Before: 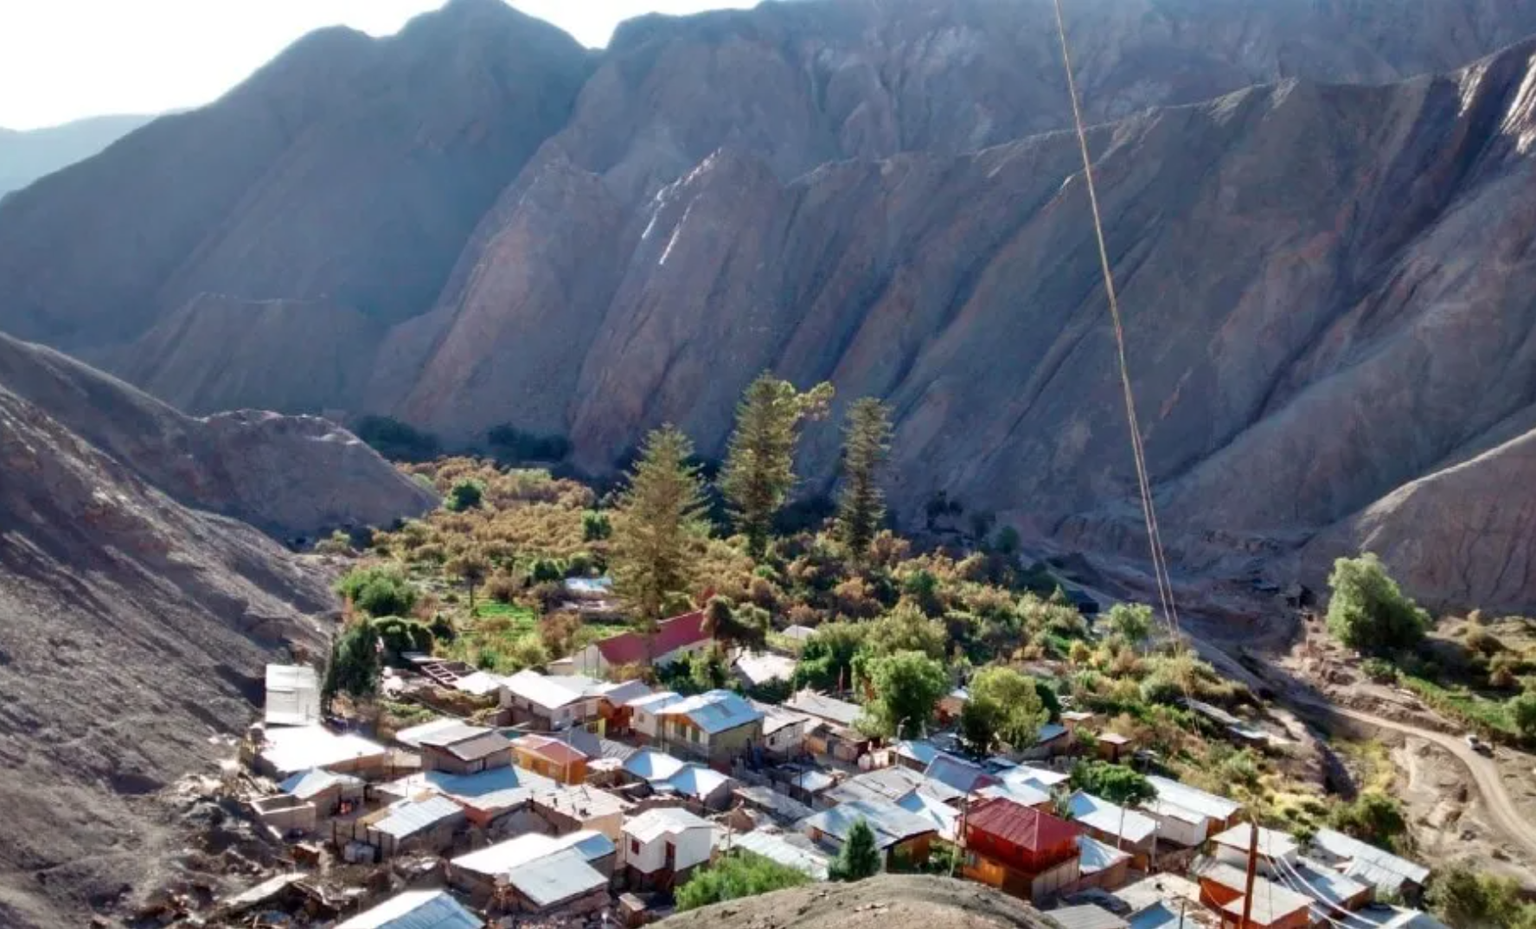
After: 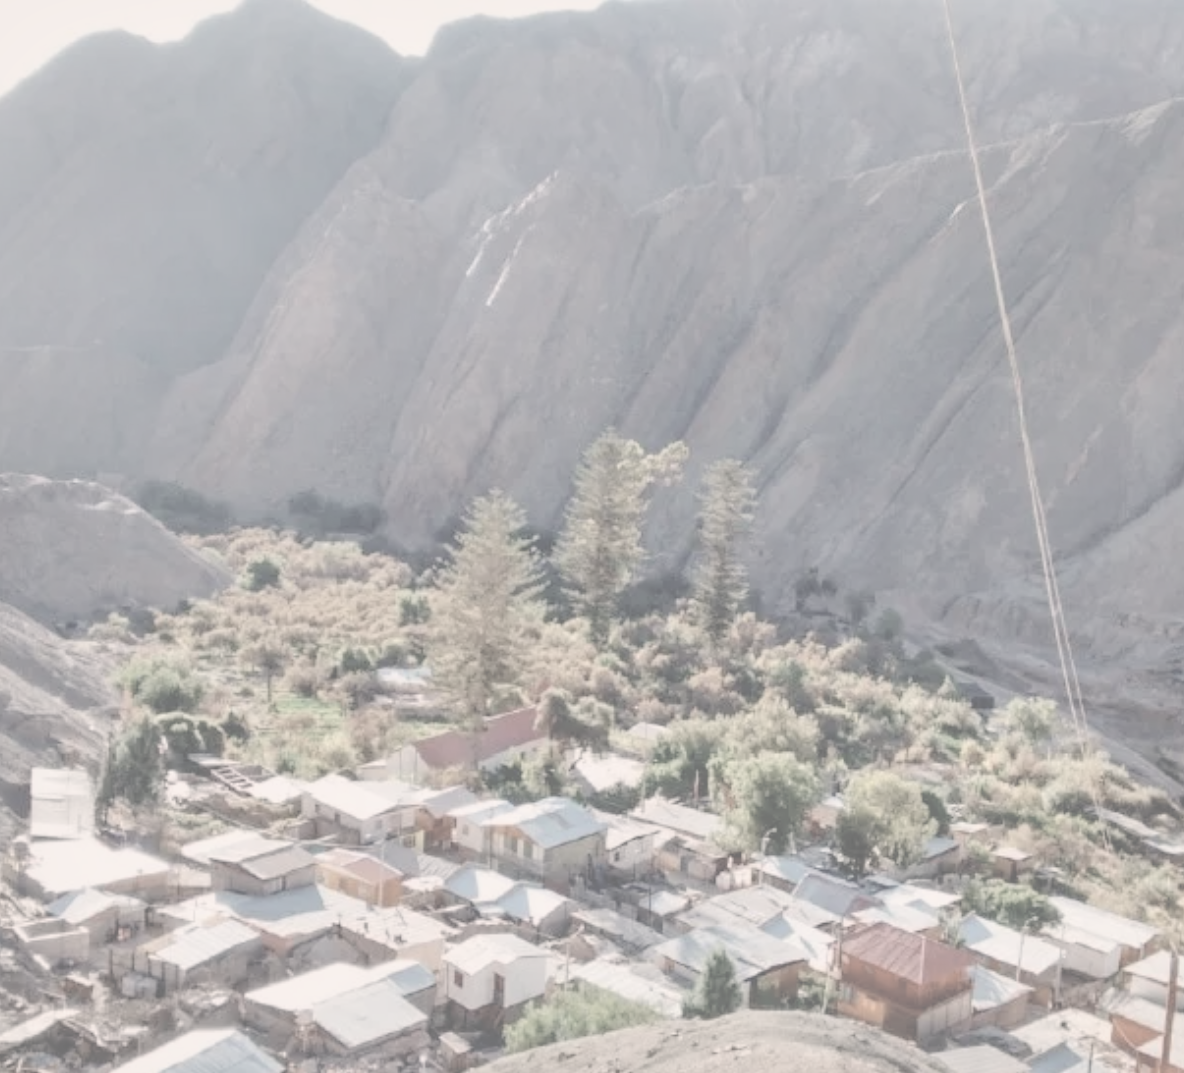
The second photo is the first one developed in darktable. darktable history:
white balance: red 1.127, blue 0.943
local contrast: mode bilateral grid, contrast 20, coarseness 50, detail 120%, midtone range 0.2
crop and rotate: left 15.546%, right 17.787%
contrast brightness saturation: contrast -0.32, brightness 0.75, saturation -0.78
